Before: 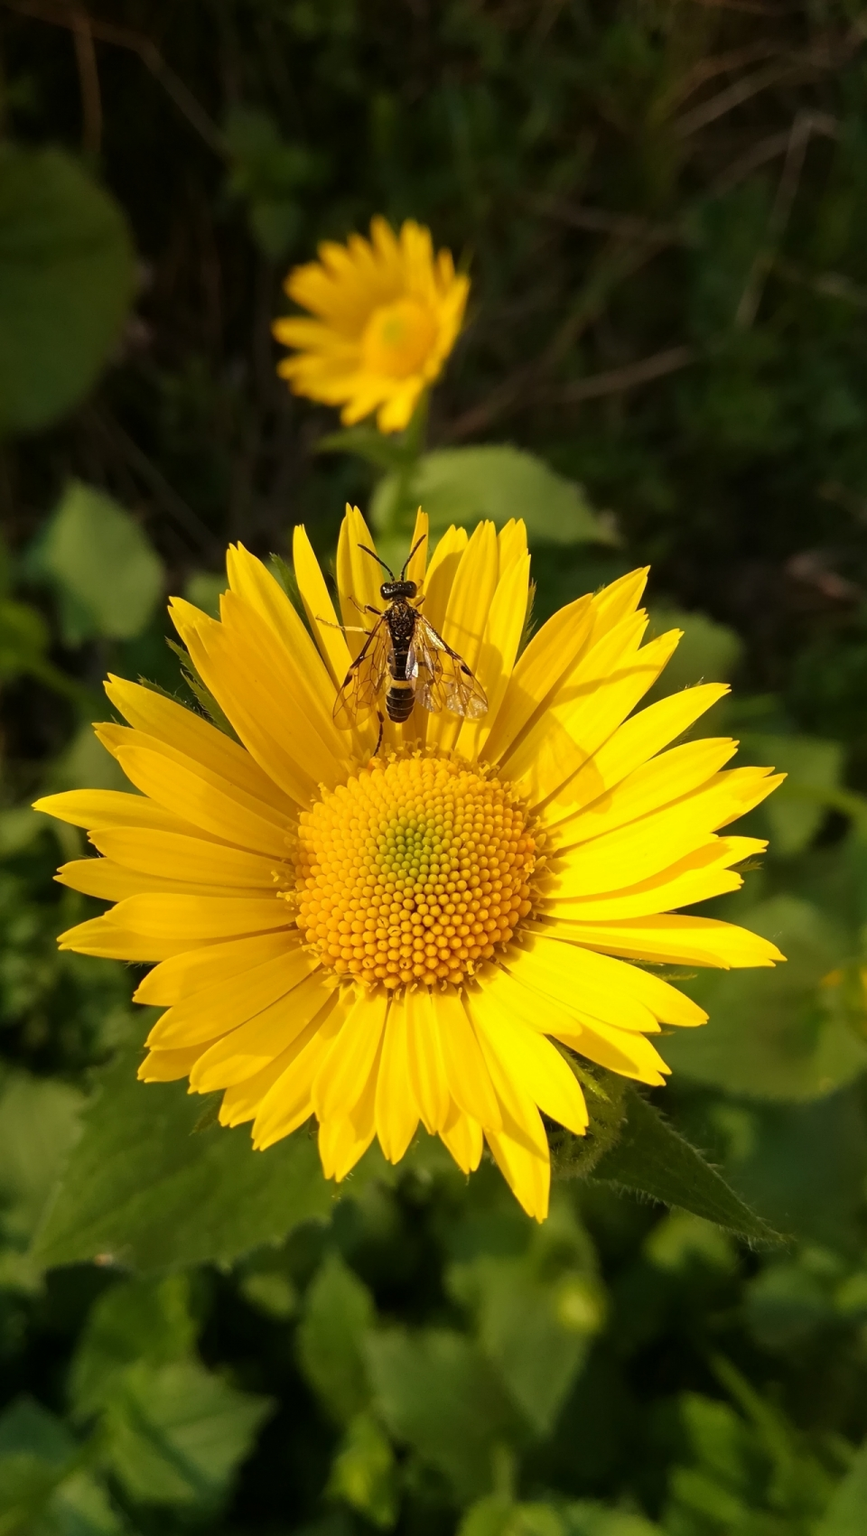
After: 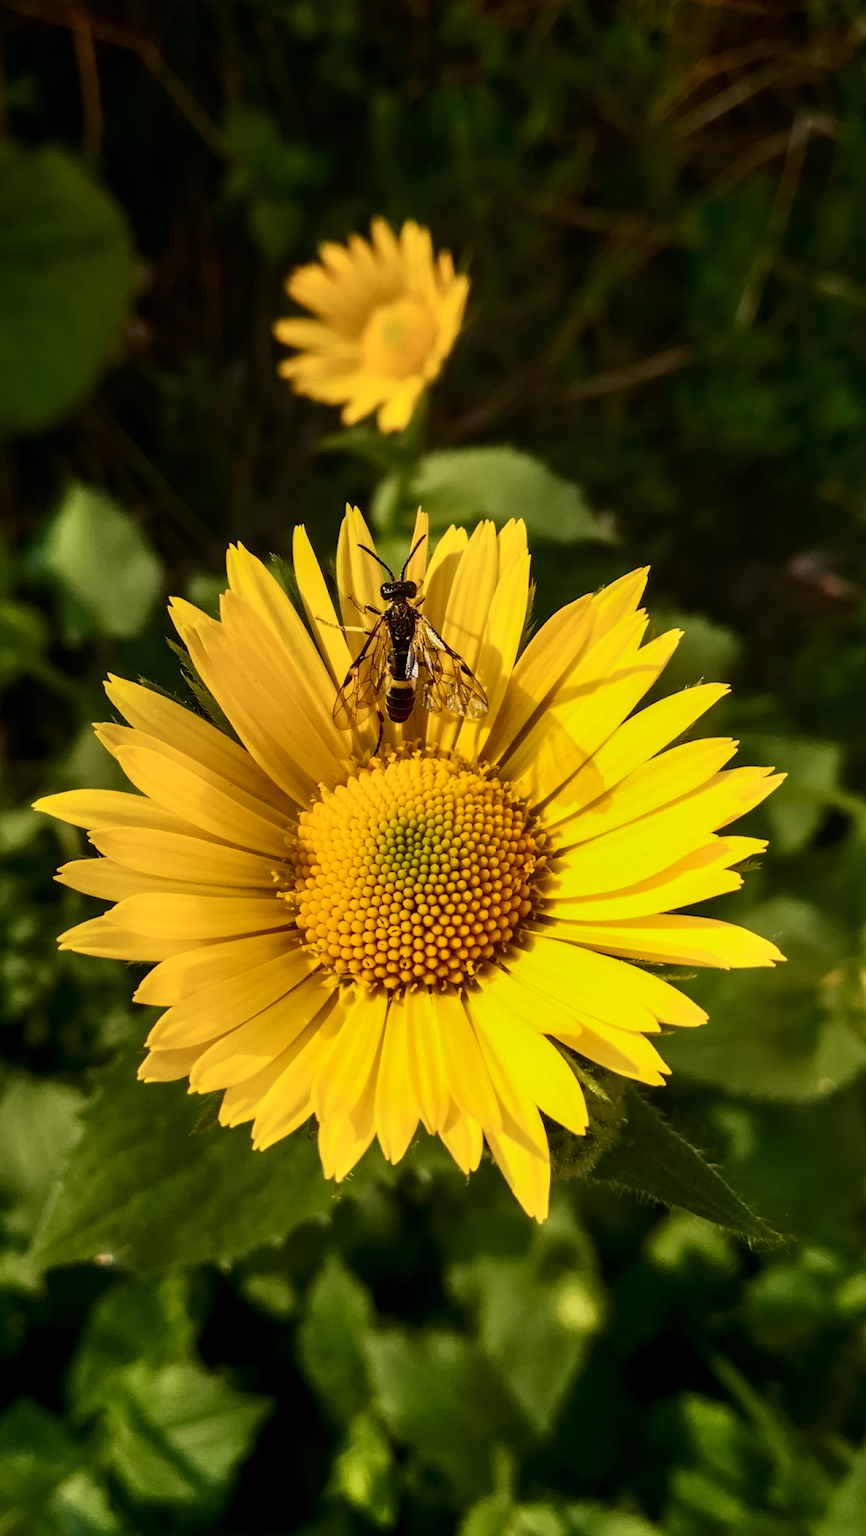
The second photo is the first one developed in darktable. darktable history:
shadows and highlights: white point adjustment -3.64, highlights -63.34, highlights color adjustment 42%, soften with gaussian
local contrast: on, module defaults
contrast brightness saturation: contrast 0.28
color balance rgb: on, module defaults
